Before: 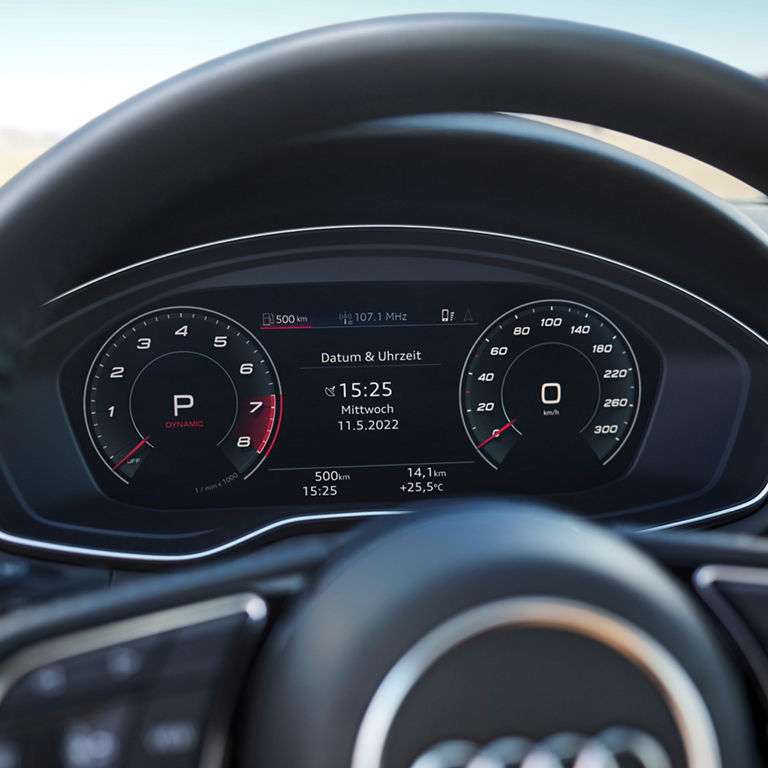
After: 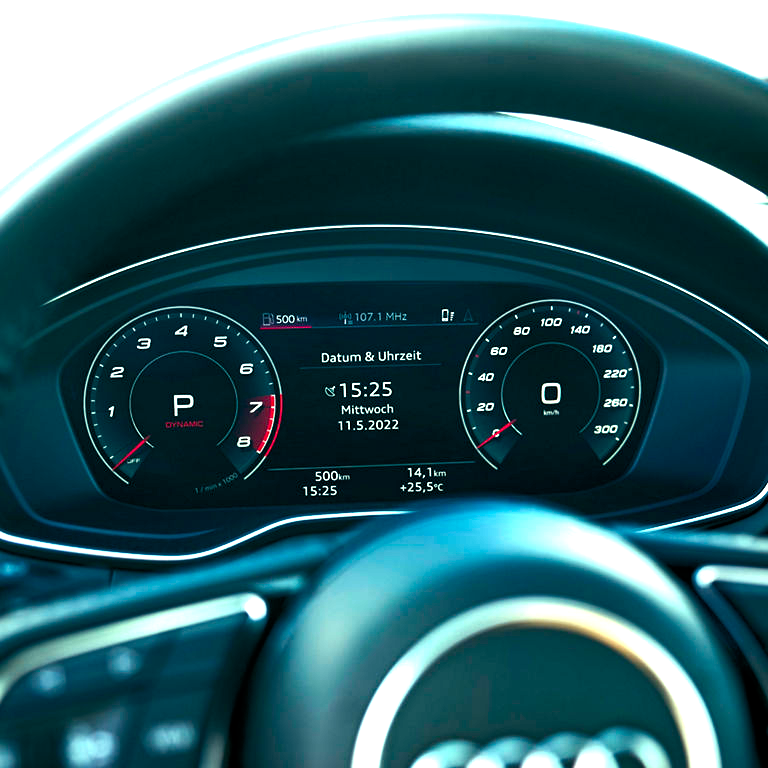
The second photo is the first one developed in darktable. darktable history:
color balance rgb: shadows lift › luminance -7.7%, shadows lift › chroma 2.13%, shadows lift › hue 165.27°, power › luminance -7.77%, power › chroma 1.1%, power › hue 215.88°, highlights gain › luminance 15.15%, highlights gain › chroma 7%, highlights gain › hue 125.57°, global offset › luminance -0.33%, global offset › chroma 0.11%, global offset › hue 165.27°, perceptual saturation grading › global saturation 24.42%, perceptual saturation grading › highlights -24.42%, perceptual saturation grading › mid-tones 24.42%, perceptual saturation grading › shadows 40%, perceptual brilliance grading › global brilliance -5%, perceptual brilliance grading › highlights 24.42%, perceptual brilliance grading › mid-tones 7%, perceptual brilliance grading › shadows -5%
exposure: exposure 0.943 EV, compensate highlight preservation false
